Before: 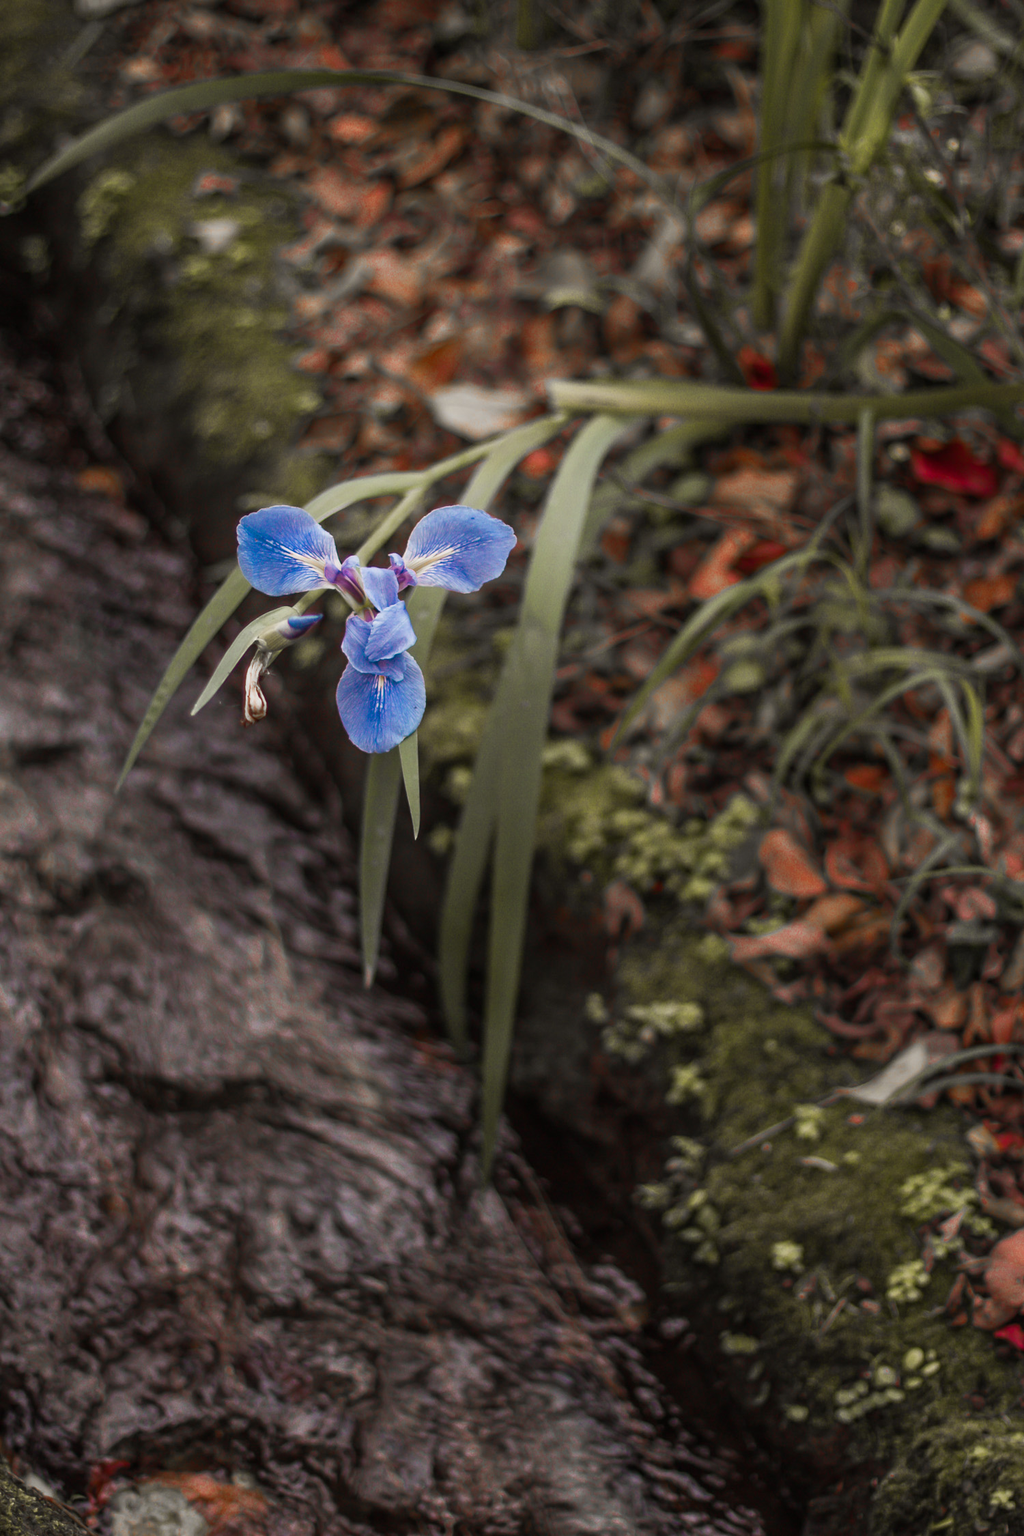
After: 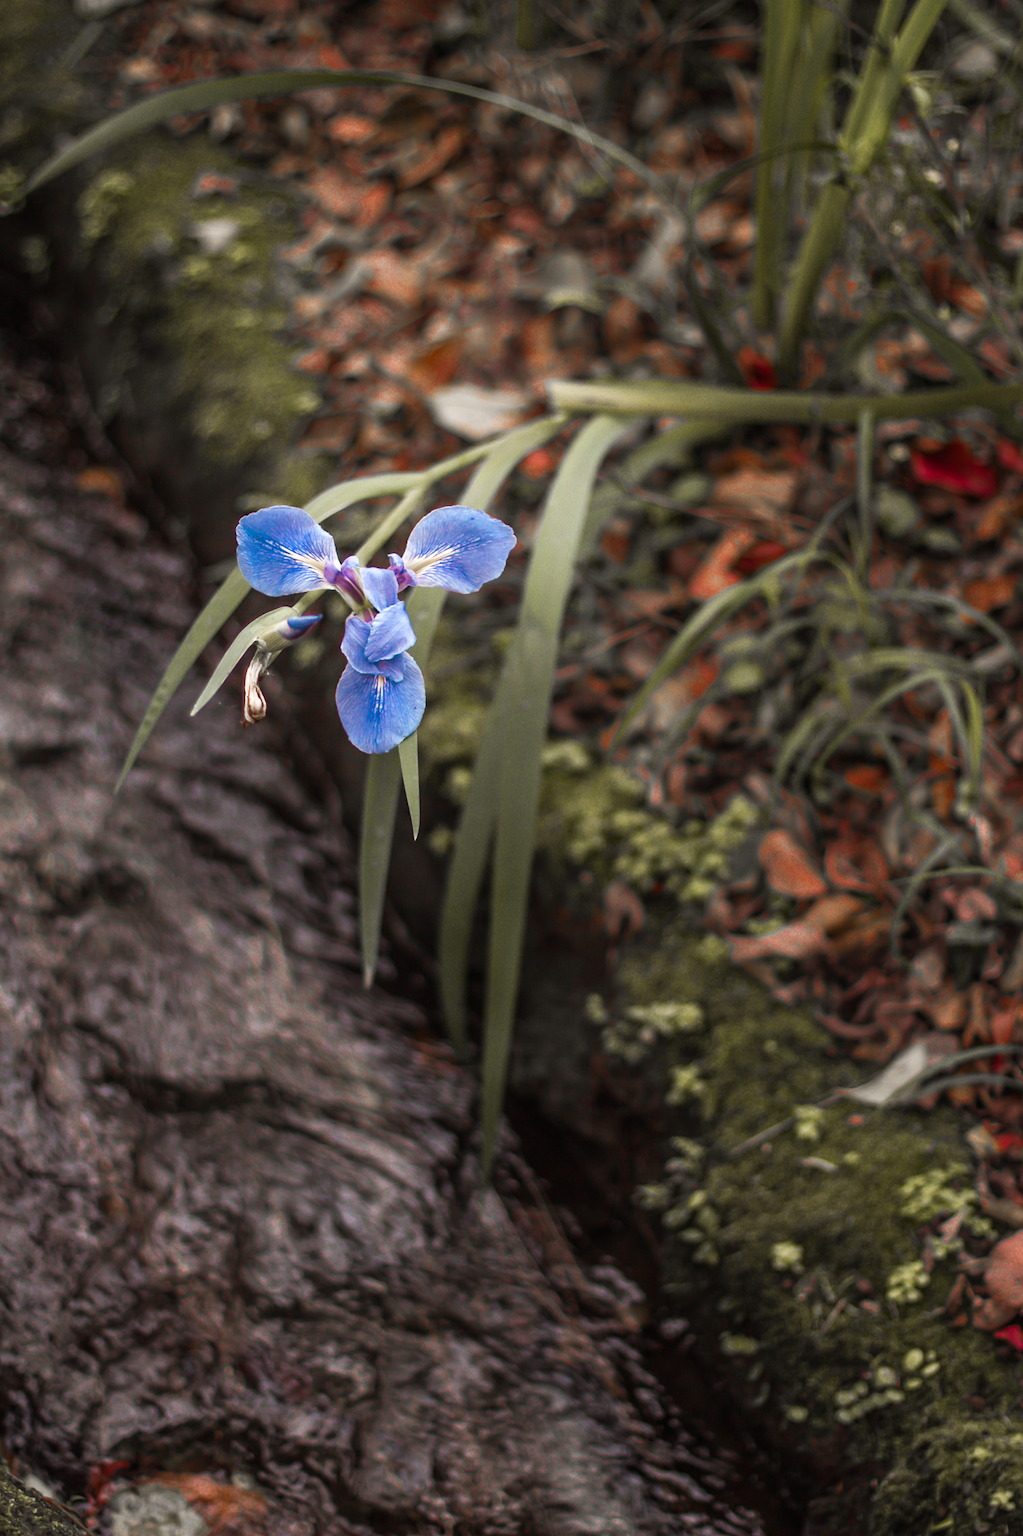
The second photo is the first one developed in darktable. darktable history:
crop and rotate: left 0.105%, bottom 0.013%
tone equalizer: -8 EV -0.417 EV, -7 EV -0.383 EV, -6 EV -0.34 EV, -5 EV -0.22 EV, -3 EV 0.251 EV, -2 EV 0.35 EV, -1 EV 0.389 EV, +0 EV 0.439 EV, smoothing diameter 24.92%, edges refinement/feathering 8.92, preserve details guided filter
